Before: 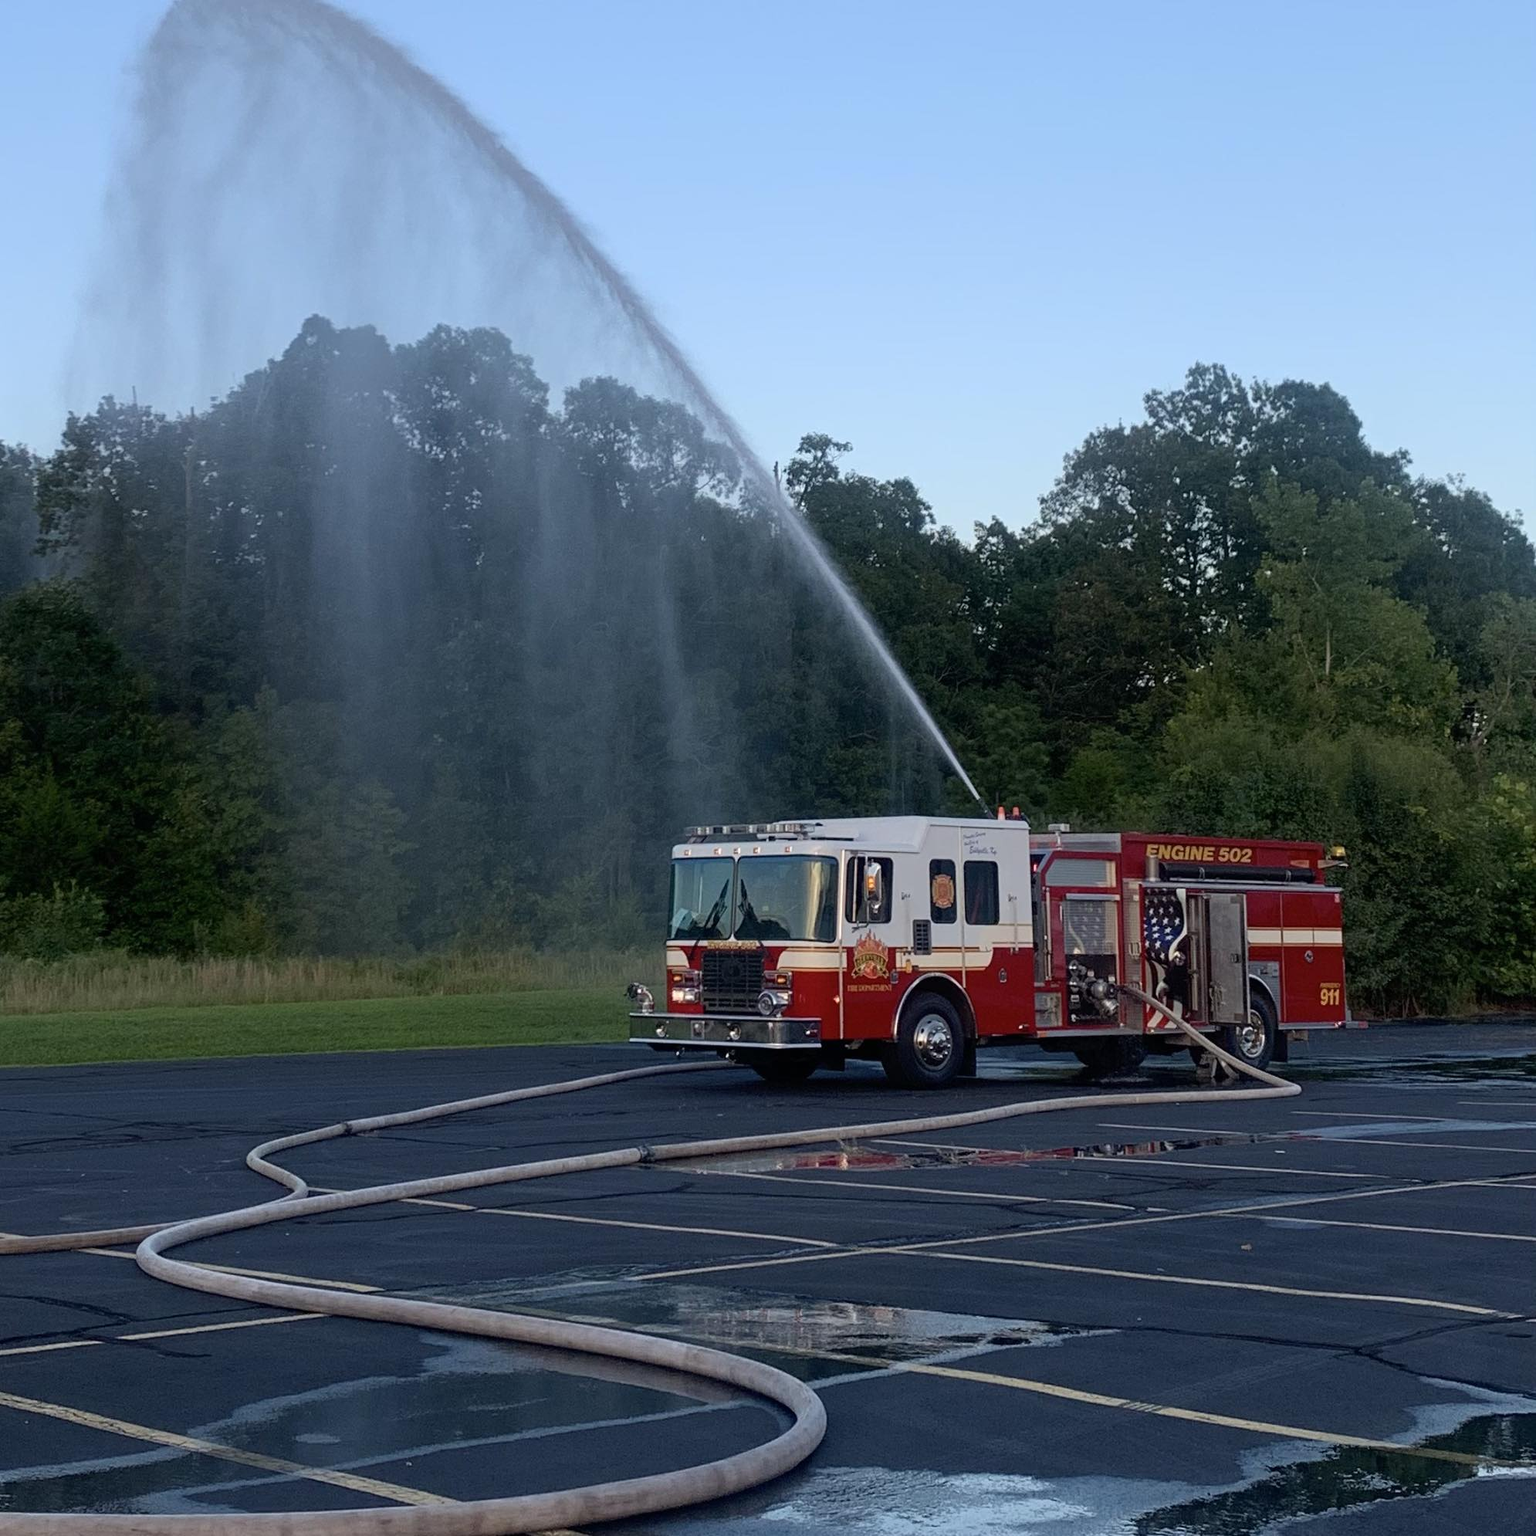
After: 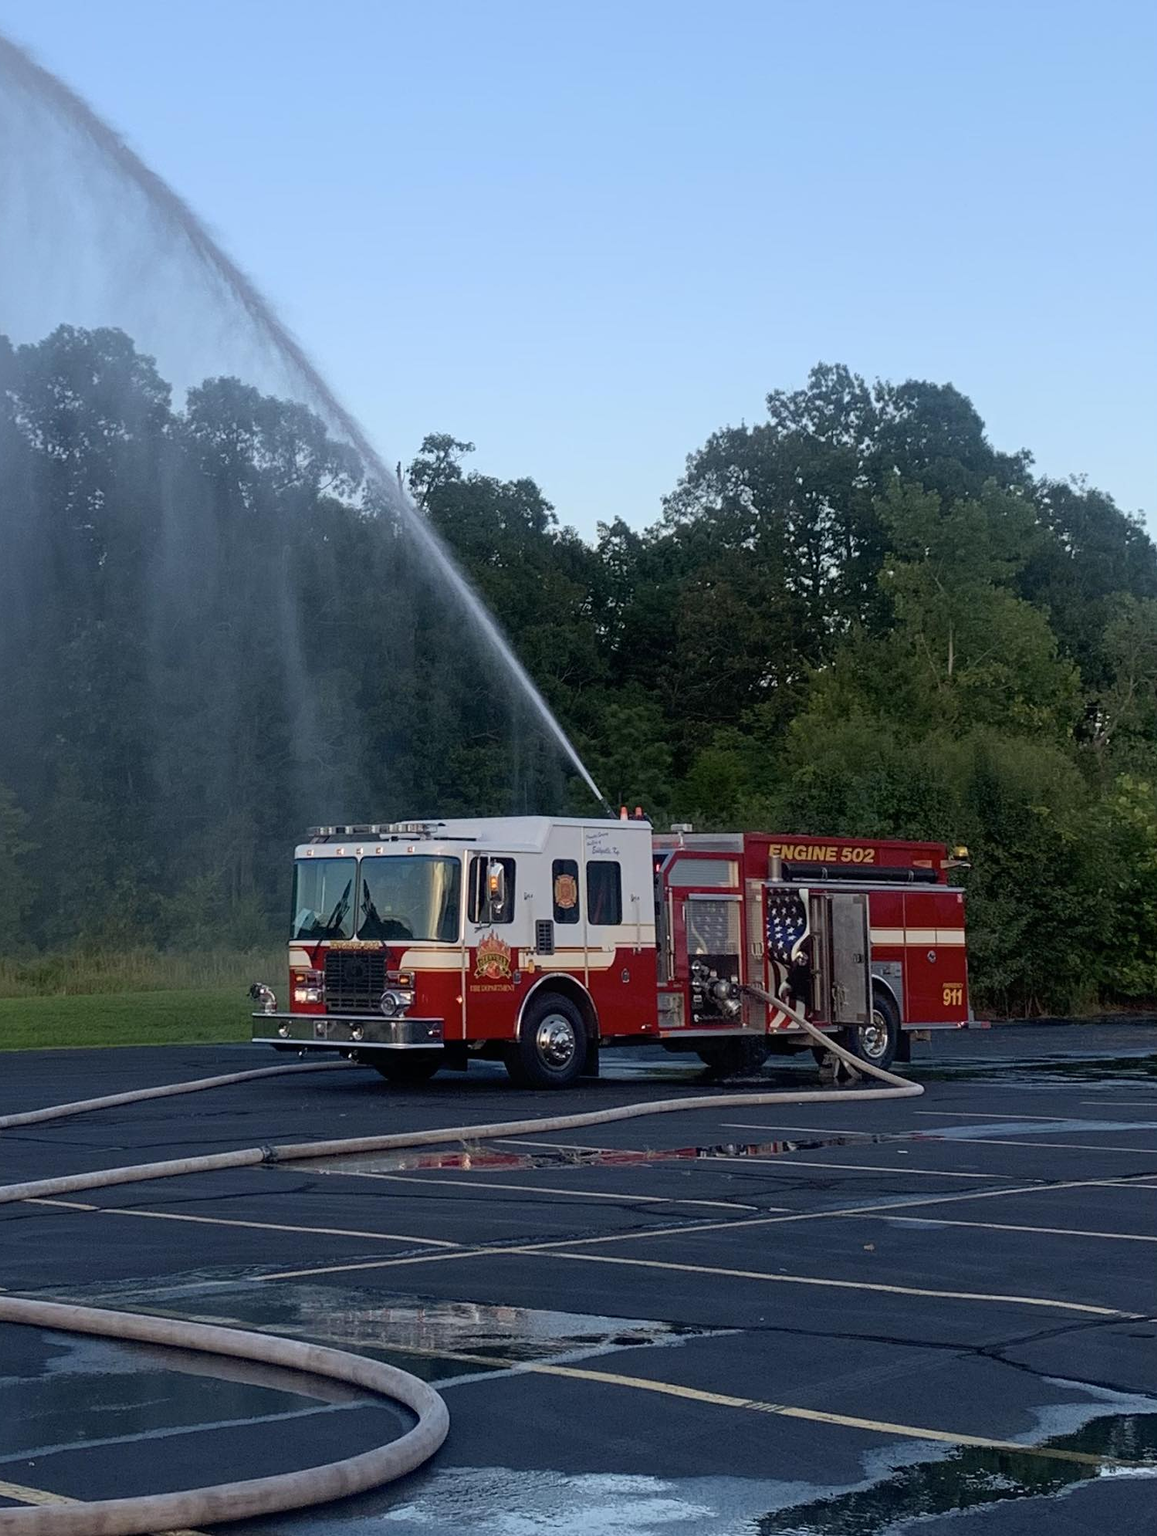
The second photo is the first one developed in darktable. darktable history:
crop and rotate: left 24.6%
